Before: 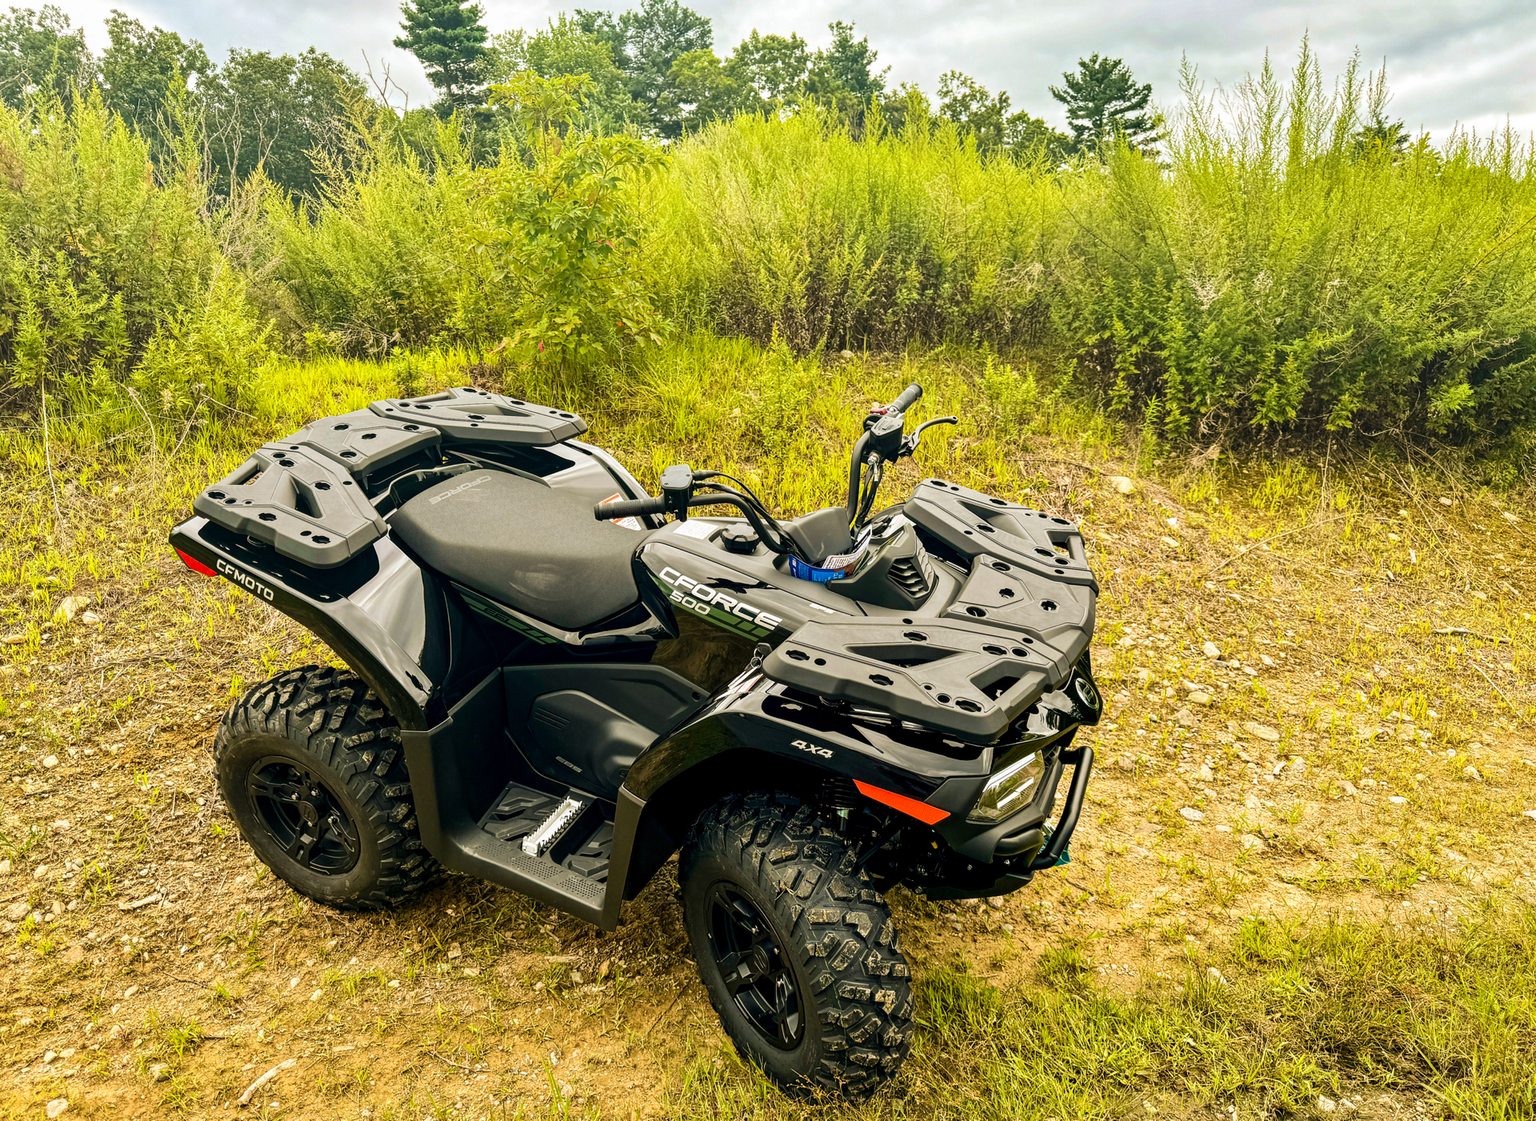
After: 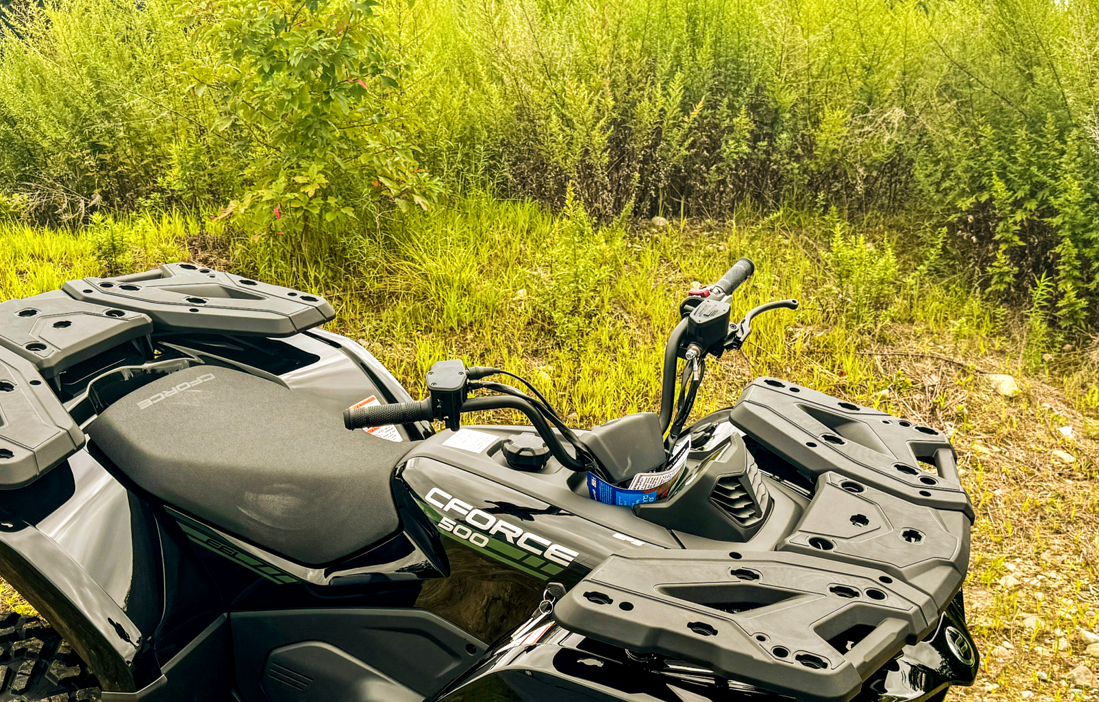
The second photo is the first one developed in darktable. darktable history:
crop: left 20.8%, top 15.813%, right 21.916%, bottom 34.073%
local contrast: highlights 102%, shadows 99%, detail 120%, midtone range 0.2
